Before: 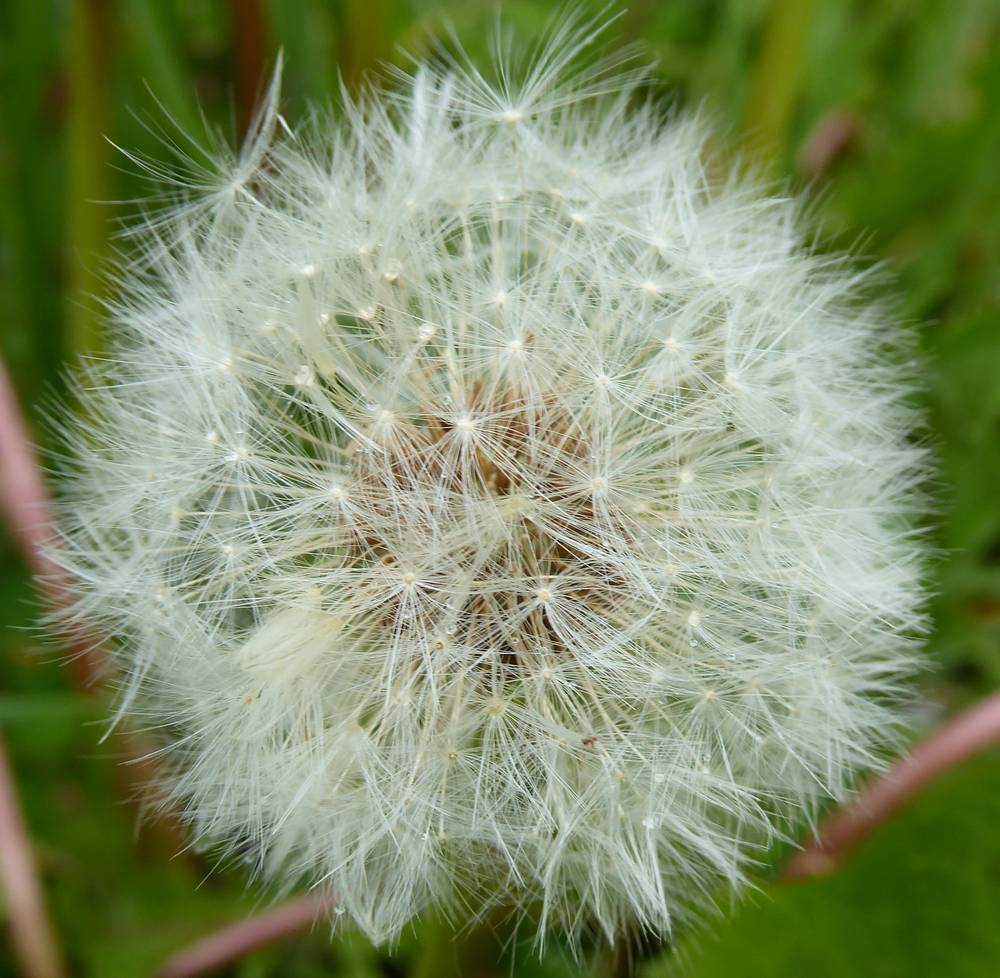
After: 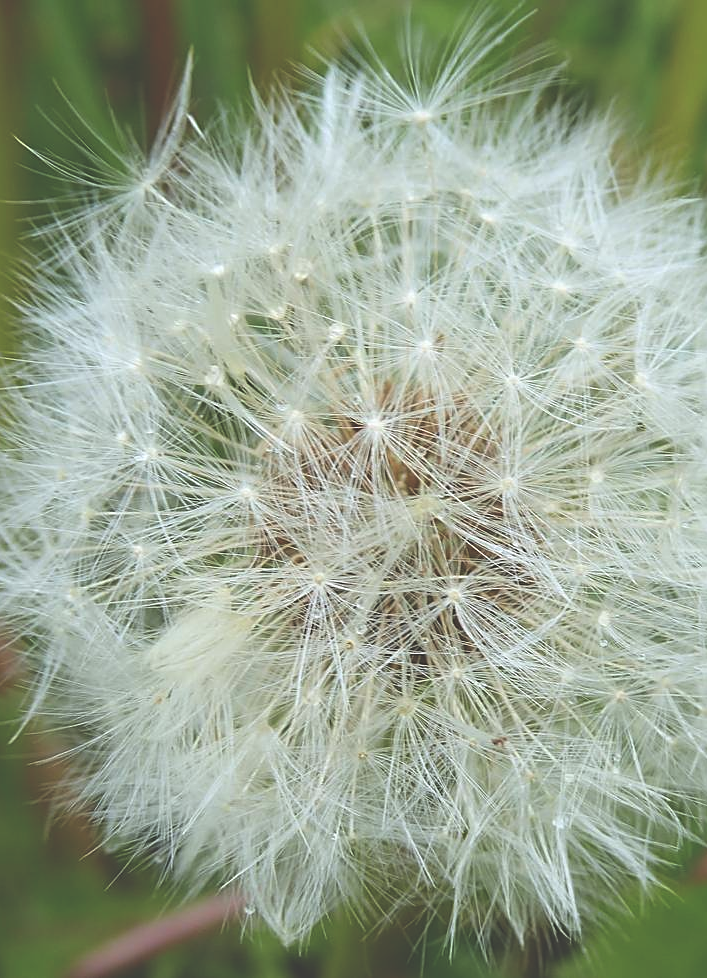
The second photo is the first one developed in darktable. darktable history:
white balance: red 0.983, blue 1.036
exposure: black level correction -0.041, exposure 0.064 EV, compensate highlight preservation false
sharpen: on, module defaults
crop and rotate: left 9.061%, right 20.142%
